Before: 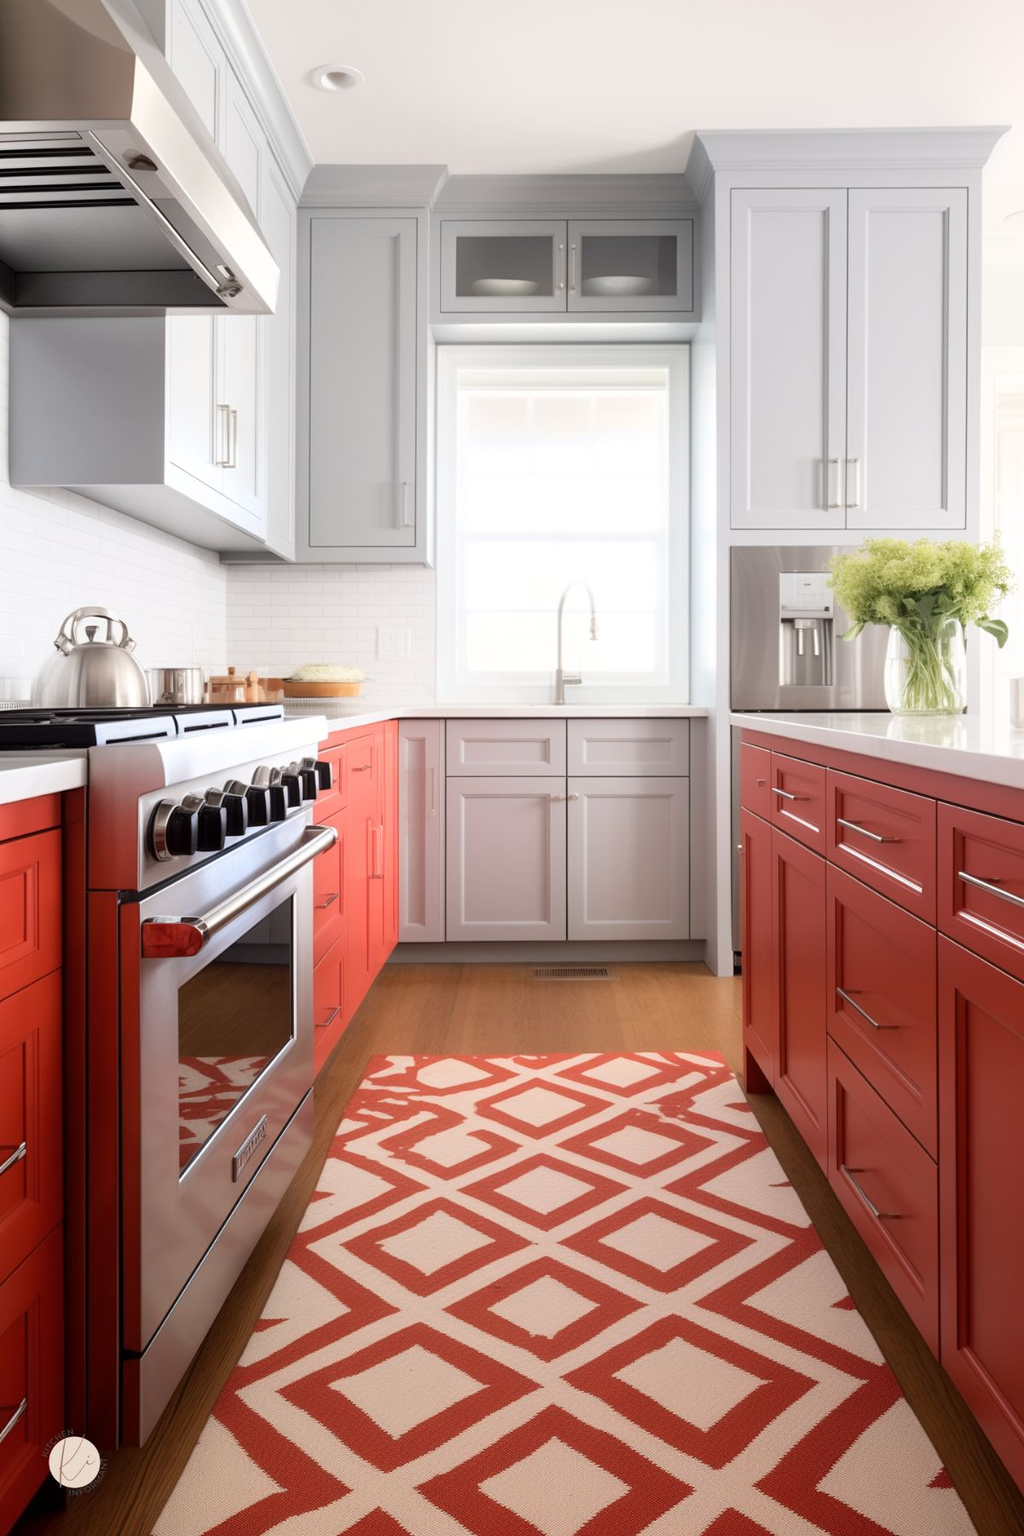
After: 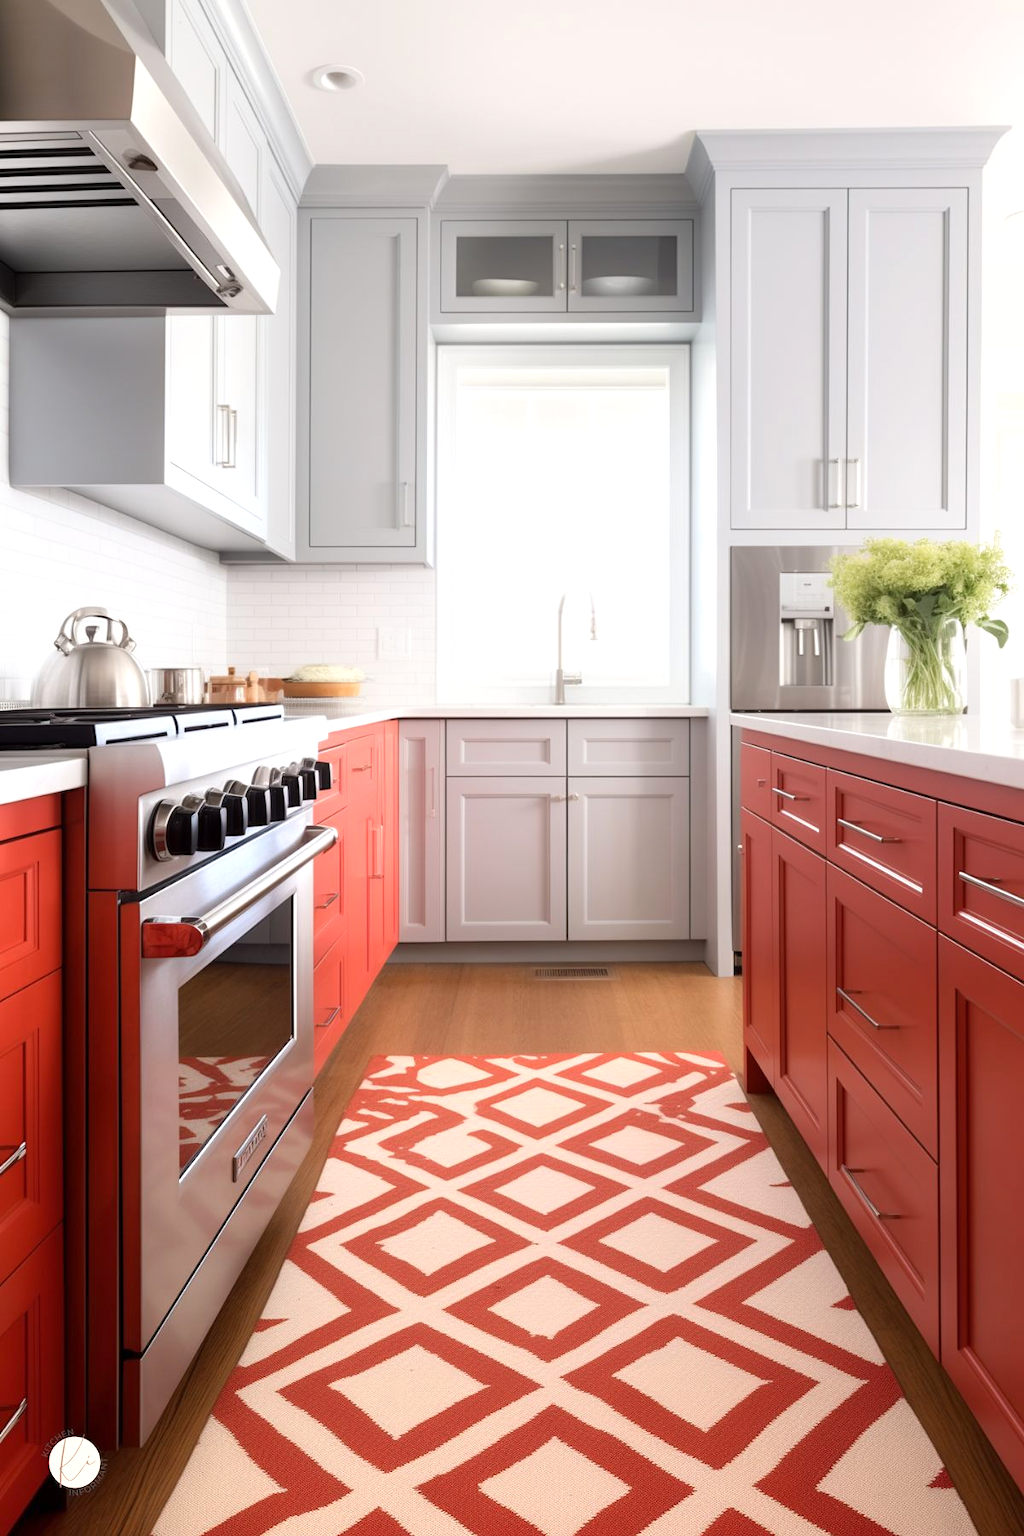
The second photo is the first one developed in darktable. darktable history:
exposure: exposure 0.74 EV, compensate highlight preservation false
graduated density: rotation 5.63°, offset 76.9
